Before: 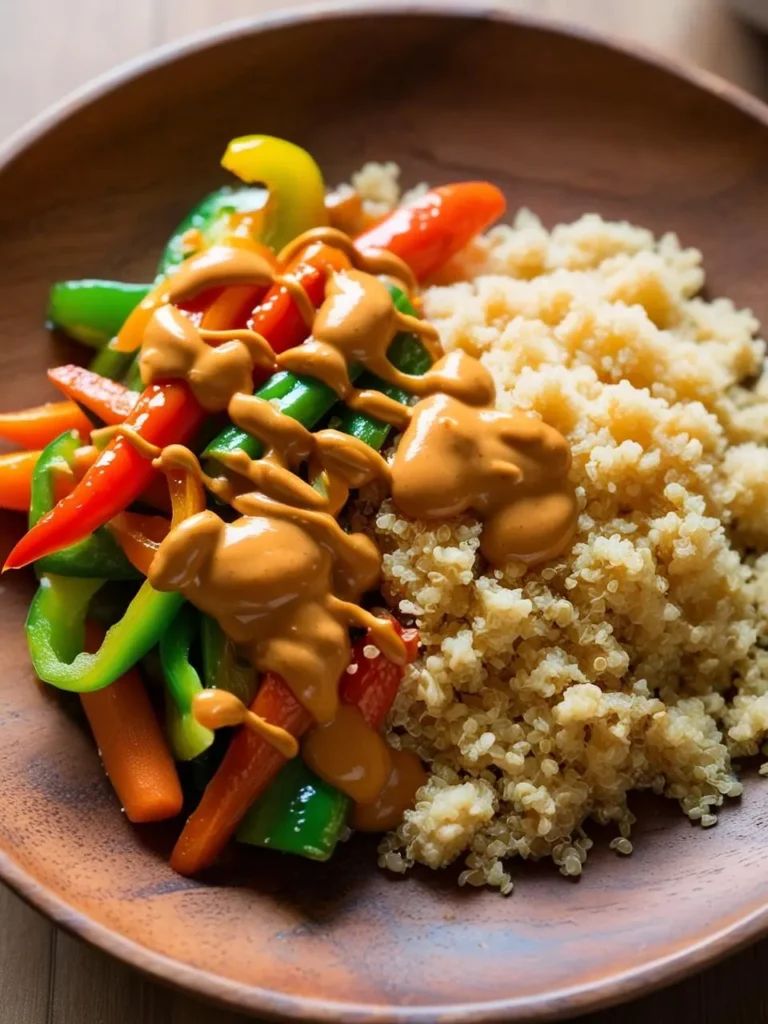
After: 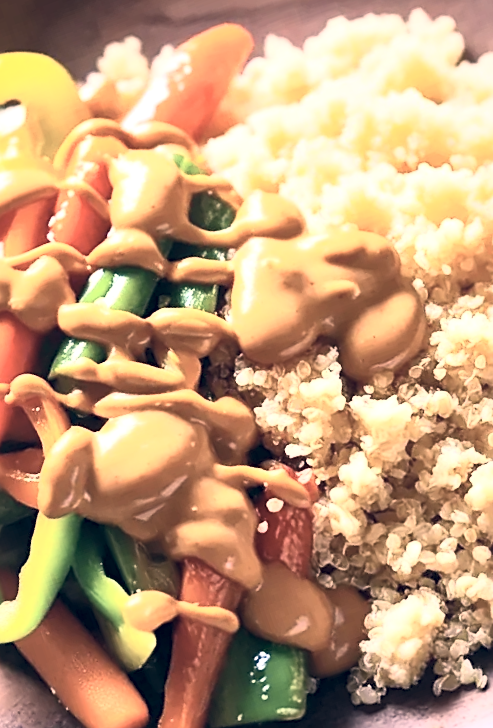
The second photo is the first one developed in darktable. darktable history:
sharpen: on, module defaults
tone equalizer: mask exposure compensation -0.49 EV
exposure: exposure 0.61 EV, compensate highlight preservation false
crop and rotate: angle 19.61°, left 6.754%, right 3.885%, bottom 1.182%
local contrast: mode bilateral grid, contrast 20, coarseness 50, detail 162%, midtone range 0.2
contrast brightness saturation: contrast 0.427, brightness 0.55, saturation -0.207
color correction: highlights a* 13.78, highlights b* 6.12, shadows a* -5.17, shadows b* -15.82, saturation 0.873
